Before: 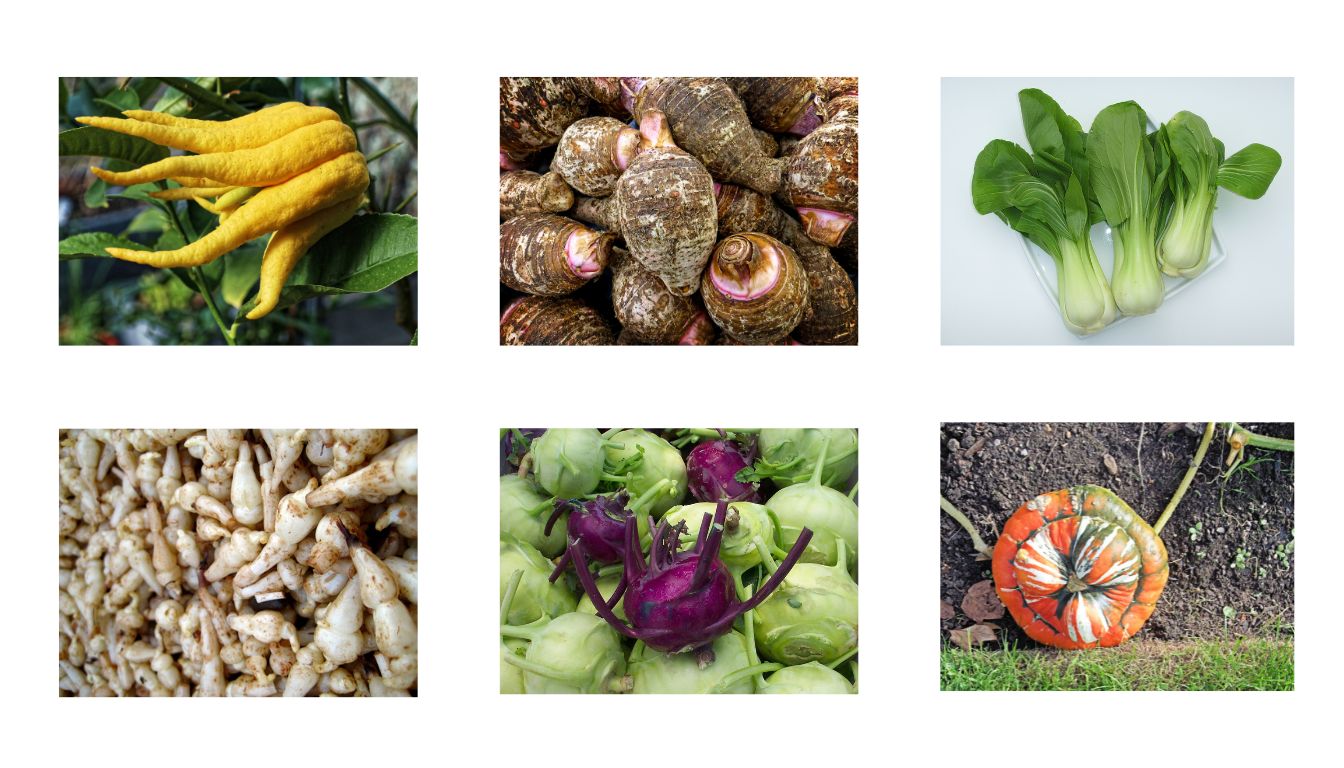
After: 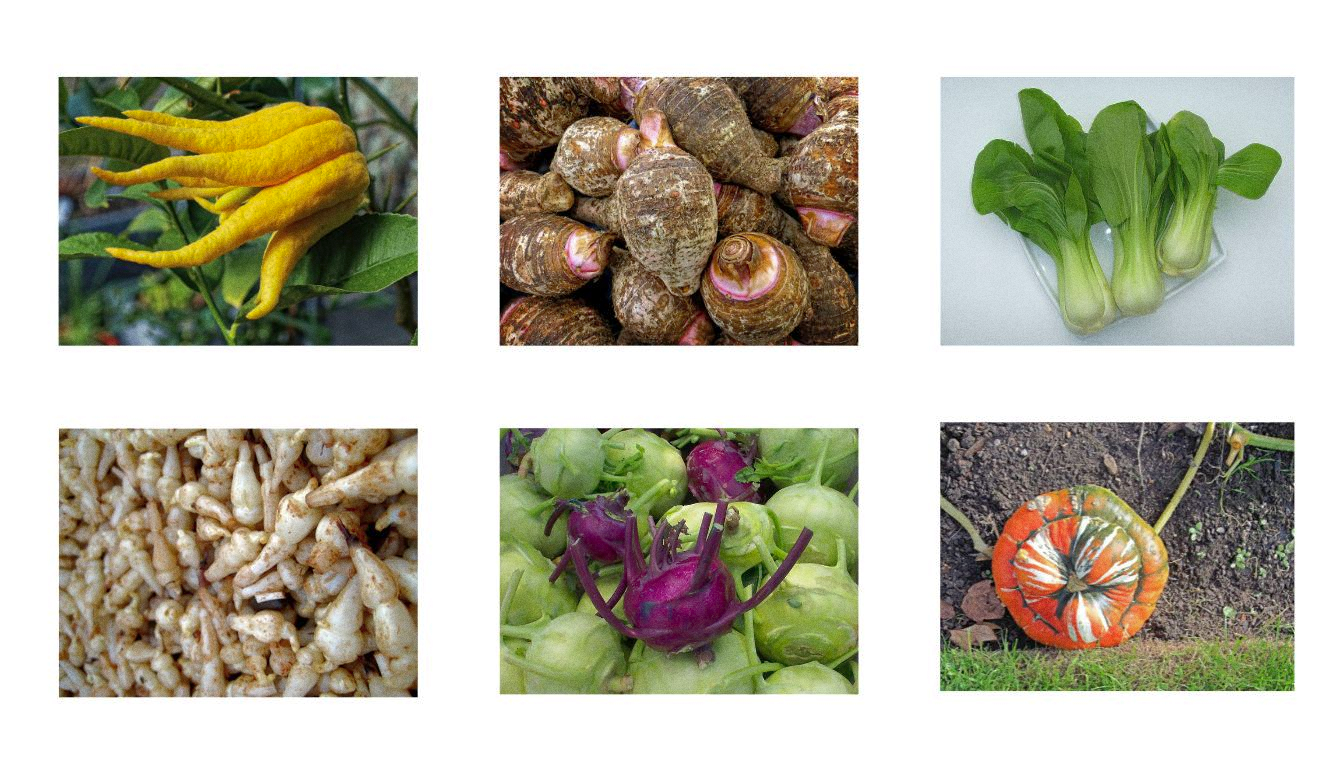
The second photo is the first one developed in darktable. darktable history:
shadows and highlights: on, module defaults
grain: on, module defaults
